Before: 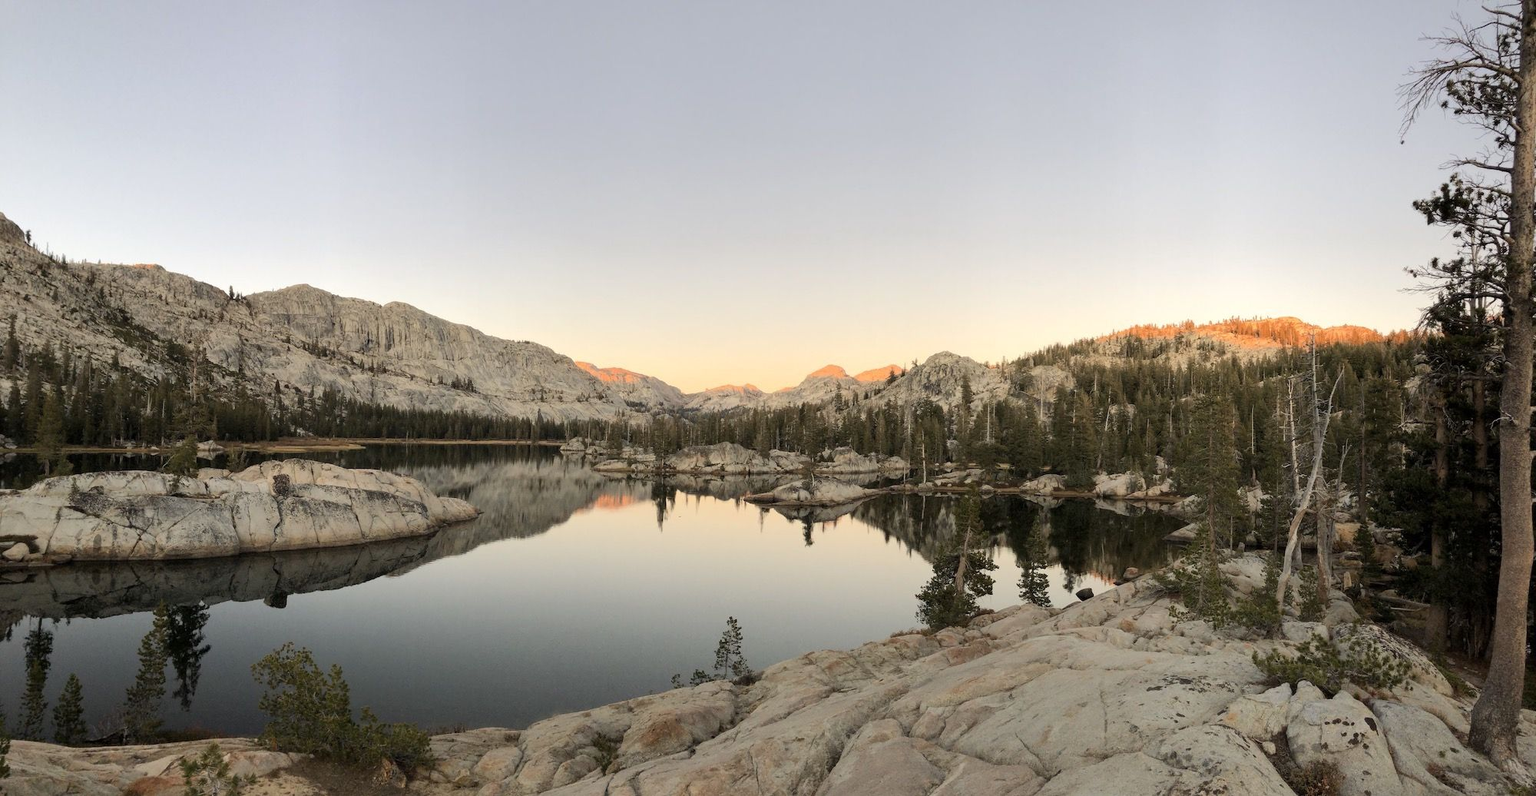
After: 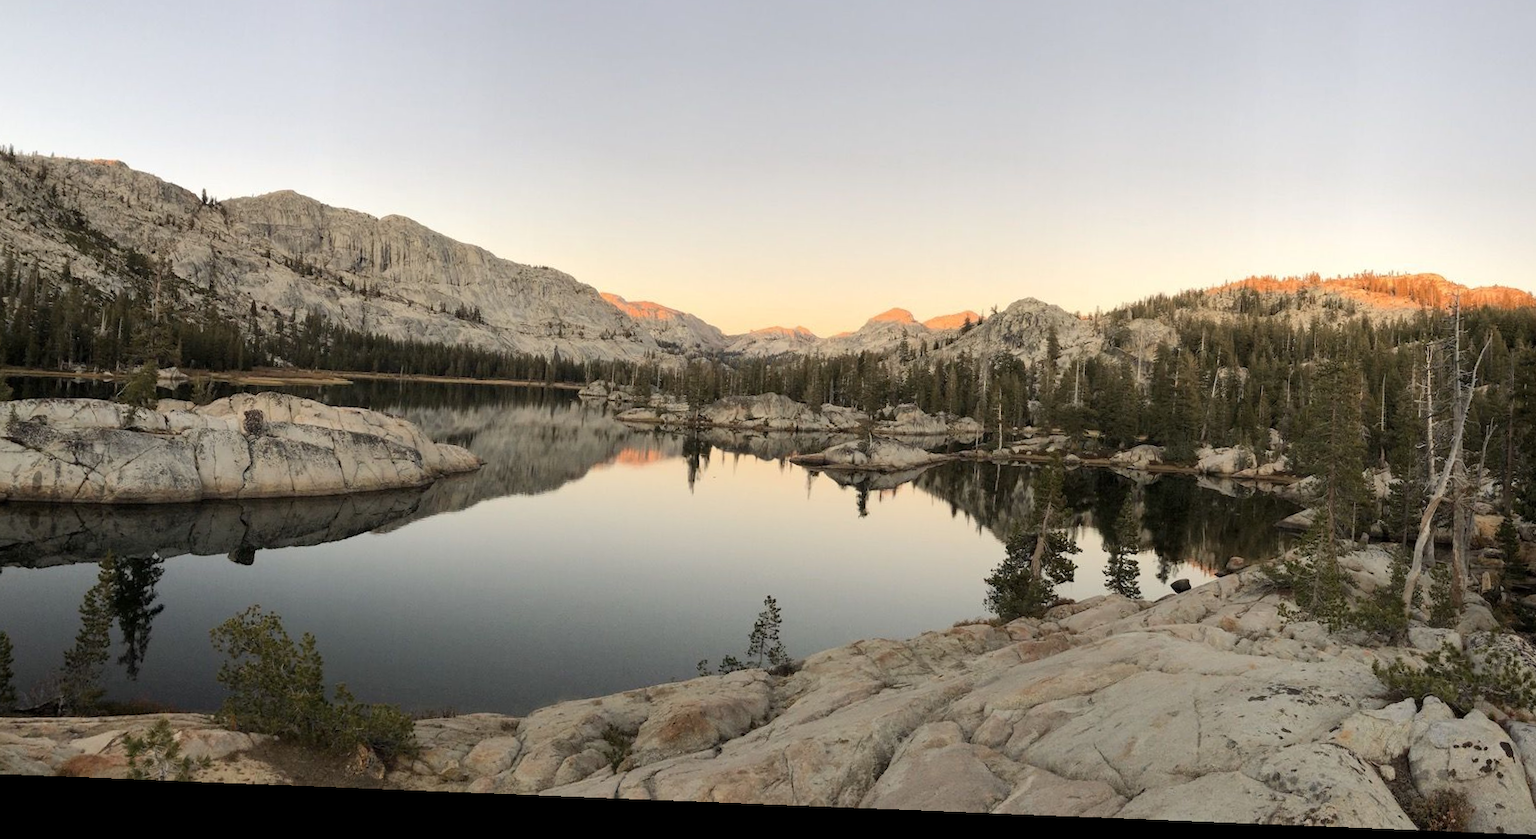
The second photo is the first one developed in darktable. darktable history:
rotate and perspective: rotation 2.27°, automatic cropping off
crop and rotate: left 4.842%, top 15.51%, right 10.668%
